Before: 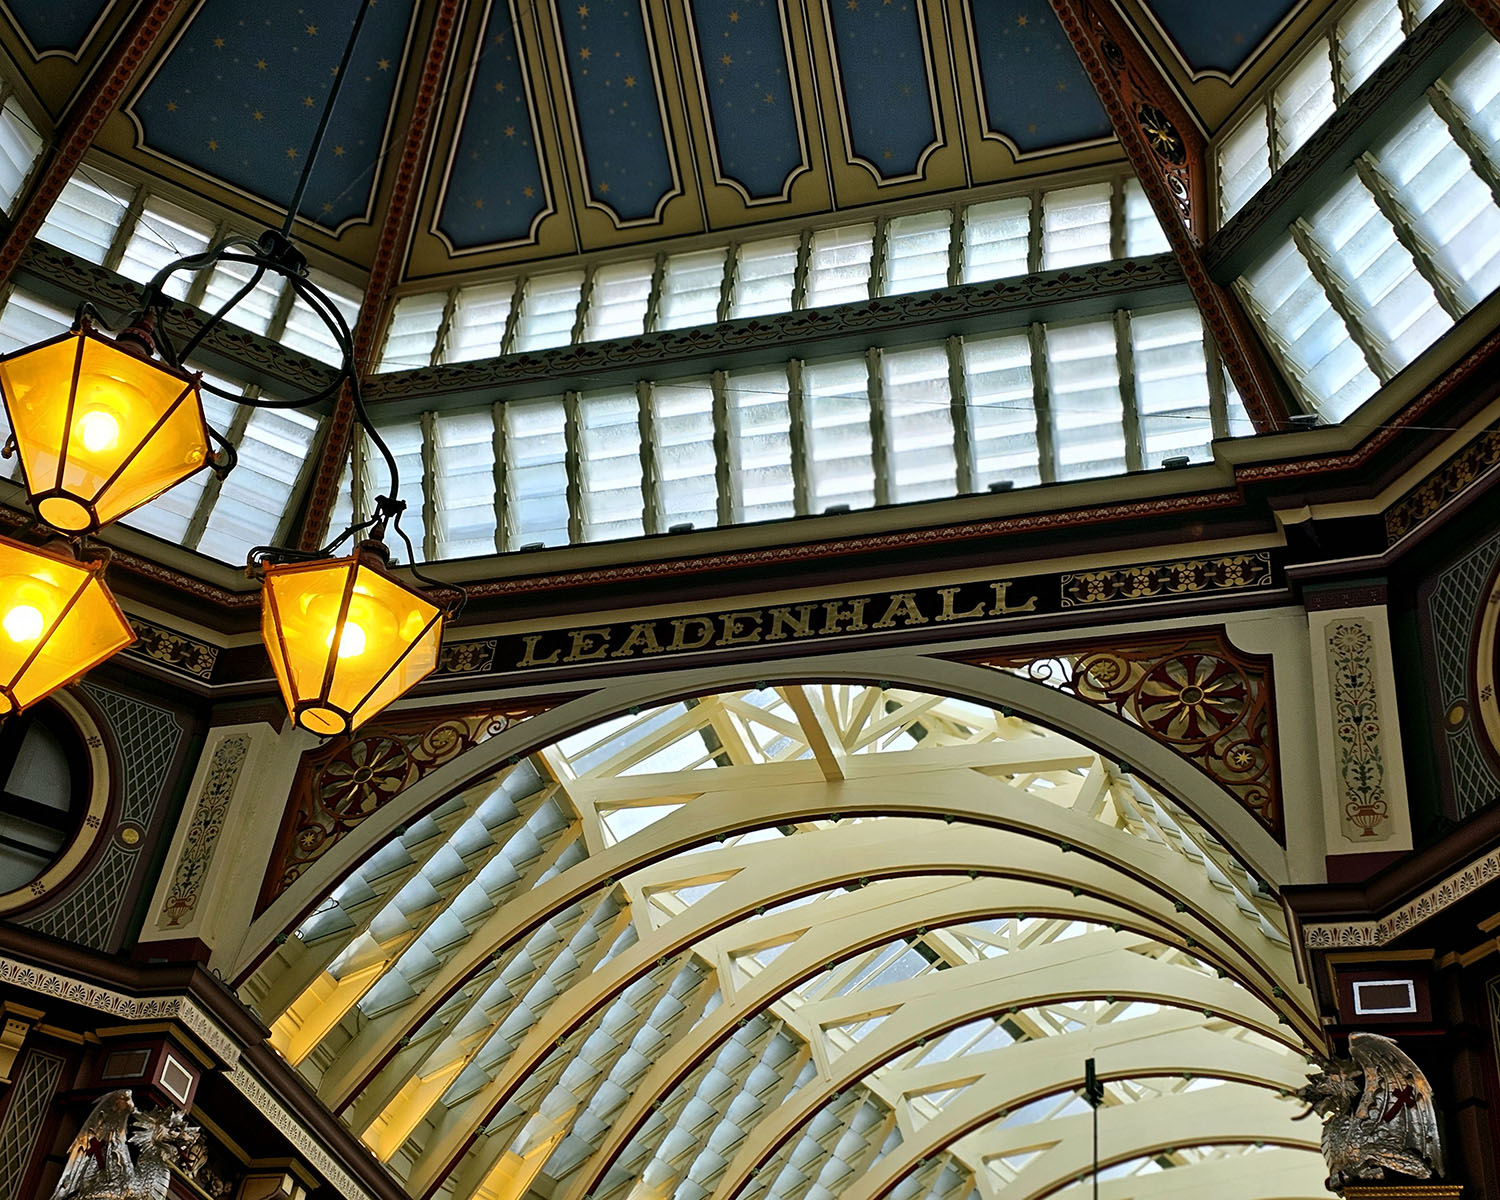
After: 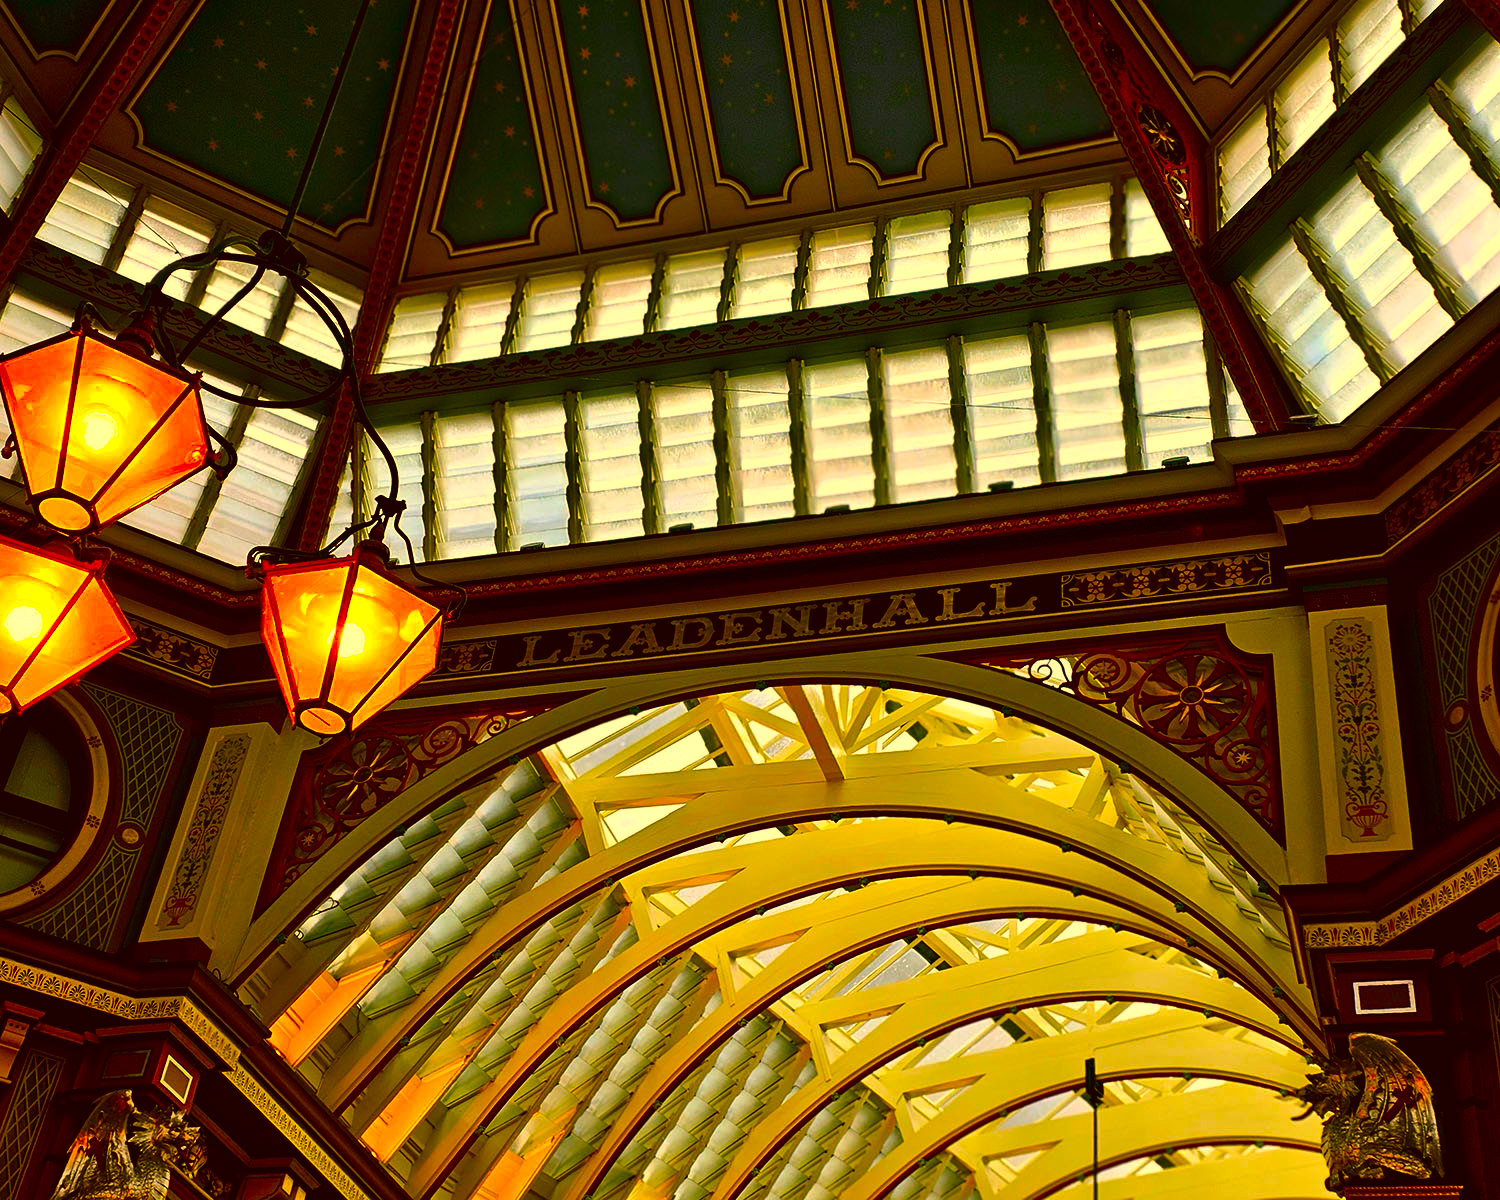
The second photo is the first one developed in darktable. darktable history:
exposure: exposure 0.164 EV, compensate highlight preservation false
color correction: highlights a* 11.16, highlights b* 29.81, shadows a* 2.87, shadows b* 18.14, saturation 1.76
contrast brightness saturation: contrast 0.069, brightness -0.151, saturation 0.116
